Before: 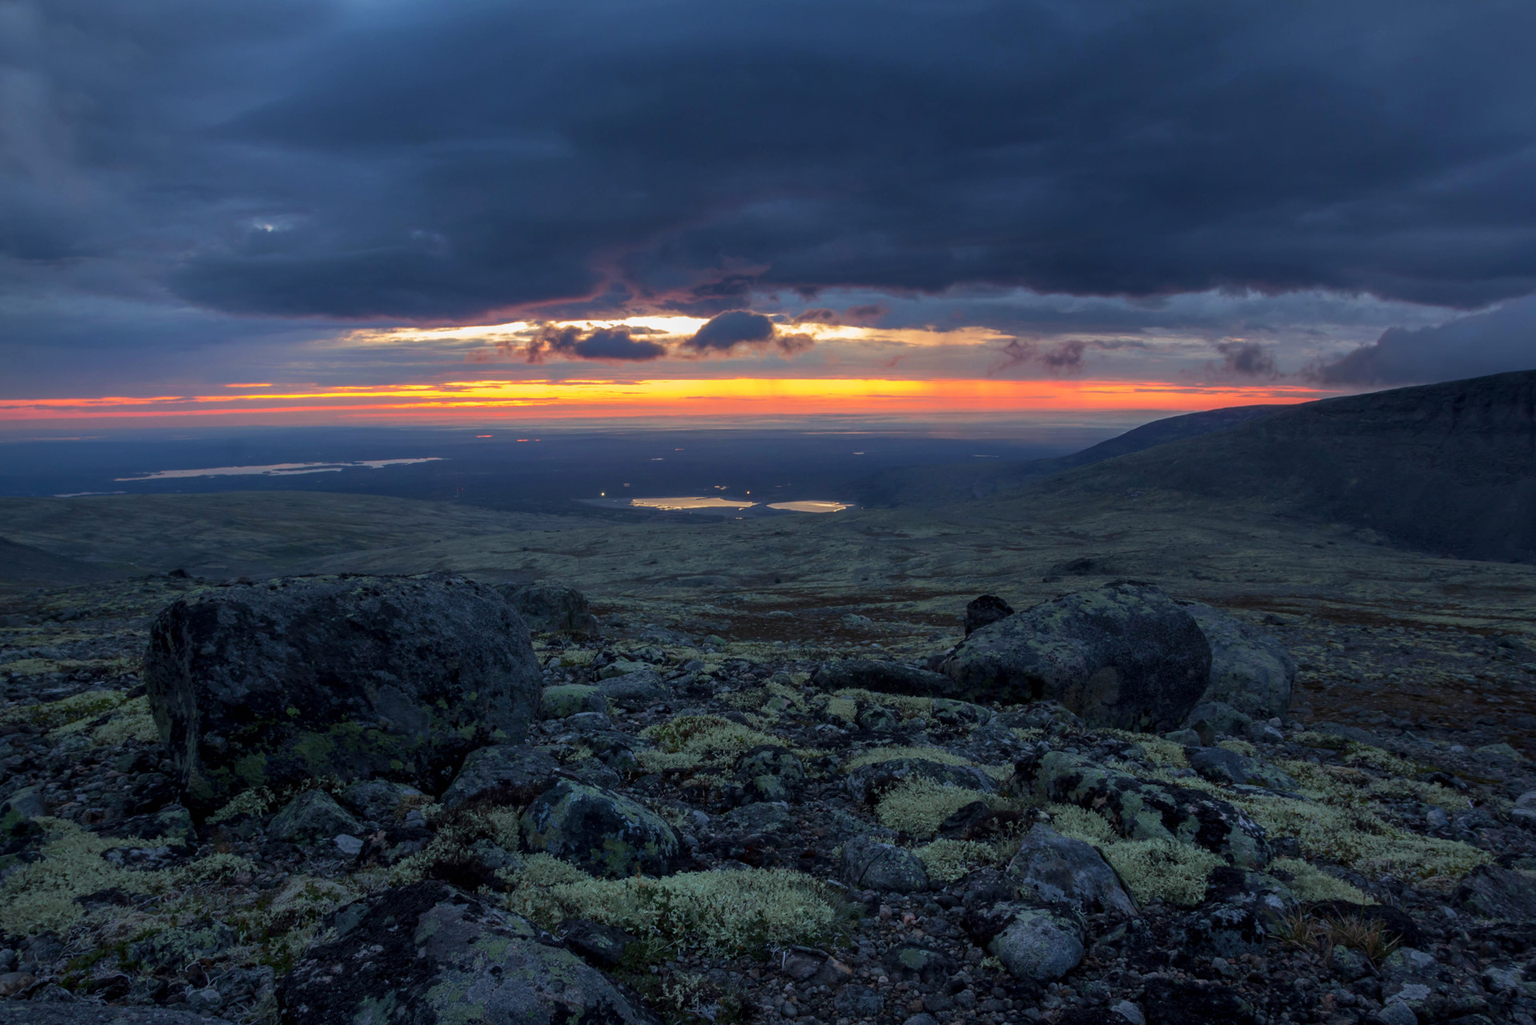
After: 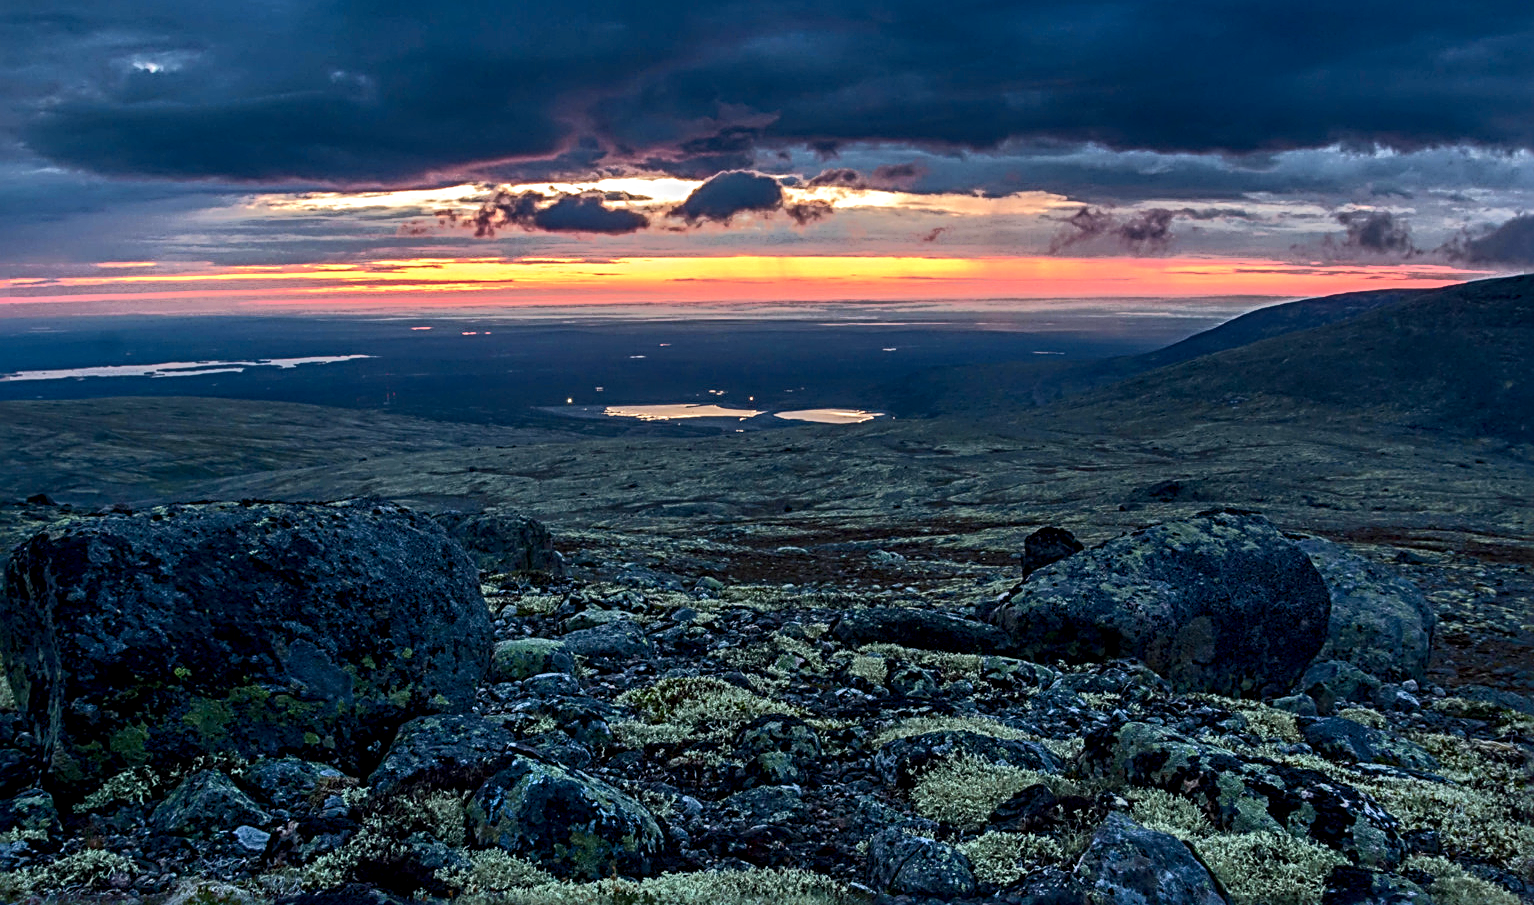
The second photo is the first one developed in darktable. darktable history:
shadows and highlights: shadows 48.89, highlights -42.76, soften with gaussian
crop: left 9.584%, top 16.978%, right 10.514%, bottom 12.309%
sharpen: radius 3.697, amount 0.927
tone equalizer: edges refinement/feathering 500, mask exposure compensation -1.57 EV, preserve details no
color balance rgb: linear chroma grading › global chroma -14.566%, perceptual saturation grading › global saturation 25.02%, perceptual saturation grading › highlights -28.879%, perceptual saturation grading › shadows 34.344%, hue shift -4.49°, perceptual brilliance grading › highlights 17.331%, perceptual brilliance grading › mid-tones 32.689%, perceptual brilliance grading › shadows -31.267%, contrast -21.345%
tone curve: curves: ch0 [(0, 0) (0.003, 0.003) (0.011, 0.011) (0.025, 0.024) (0.044, 0.044) (0.069, 0.068) (0.1, 0.098) (0.136, 0.133) (0.177, 0.174) (0.224, 0.22) (0.277, 0.272) (0.335, 0.329) (0.399, 0.392) (0.468, 0.46) (0.543, 0.607) (0.623, 0.676) (0.709, 0.75) (0.801, 0.828) (0.898, 0.912) (1, 1)], color space Lab, independent channels, preserve colors none
contrast brightness saturation: brightness -0.087
local contrast: detail 130%
